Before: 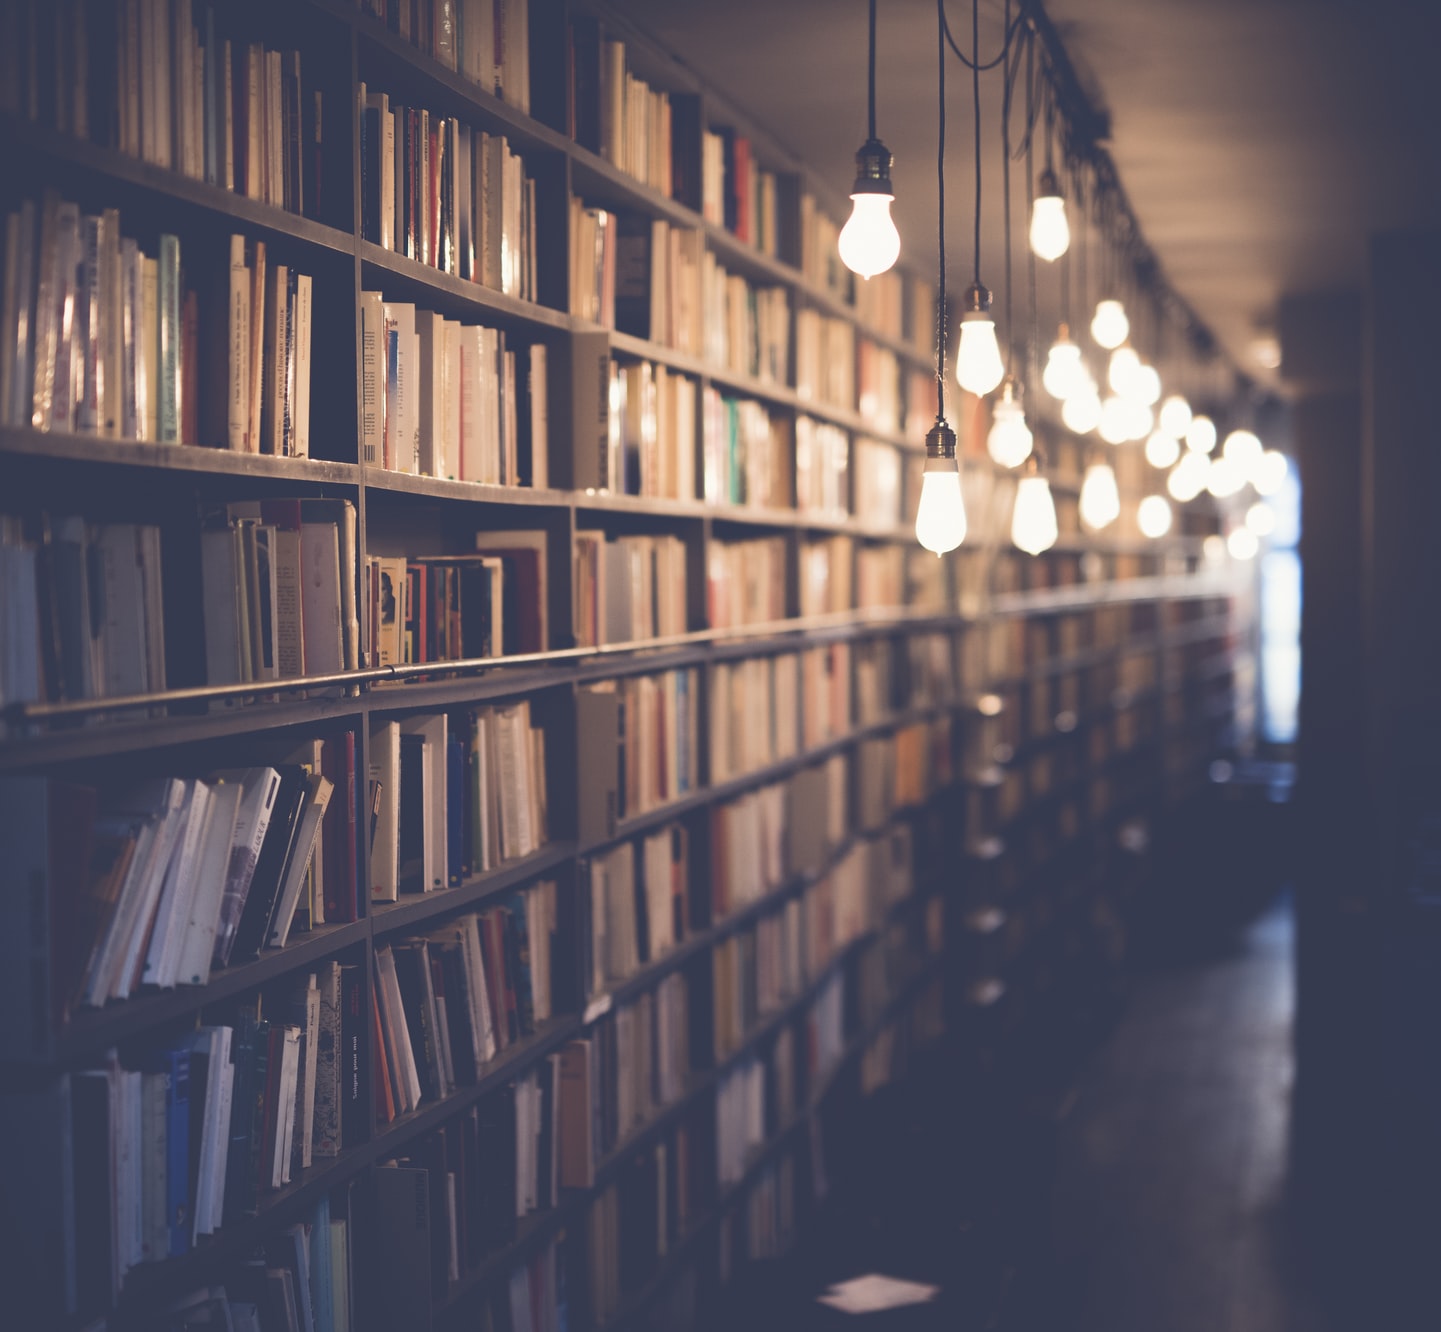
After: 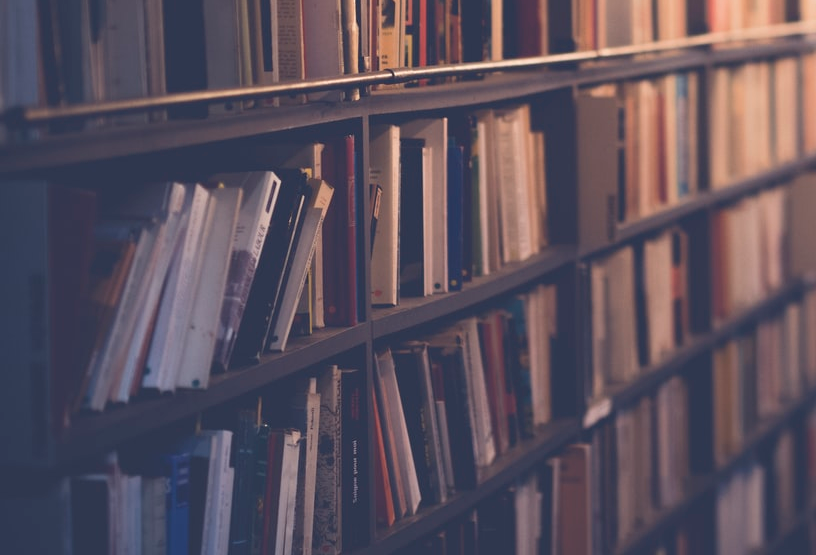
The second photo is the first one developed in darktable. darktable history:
crop: top 44.817%, right 43.24%, bottom 13.225%
